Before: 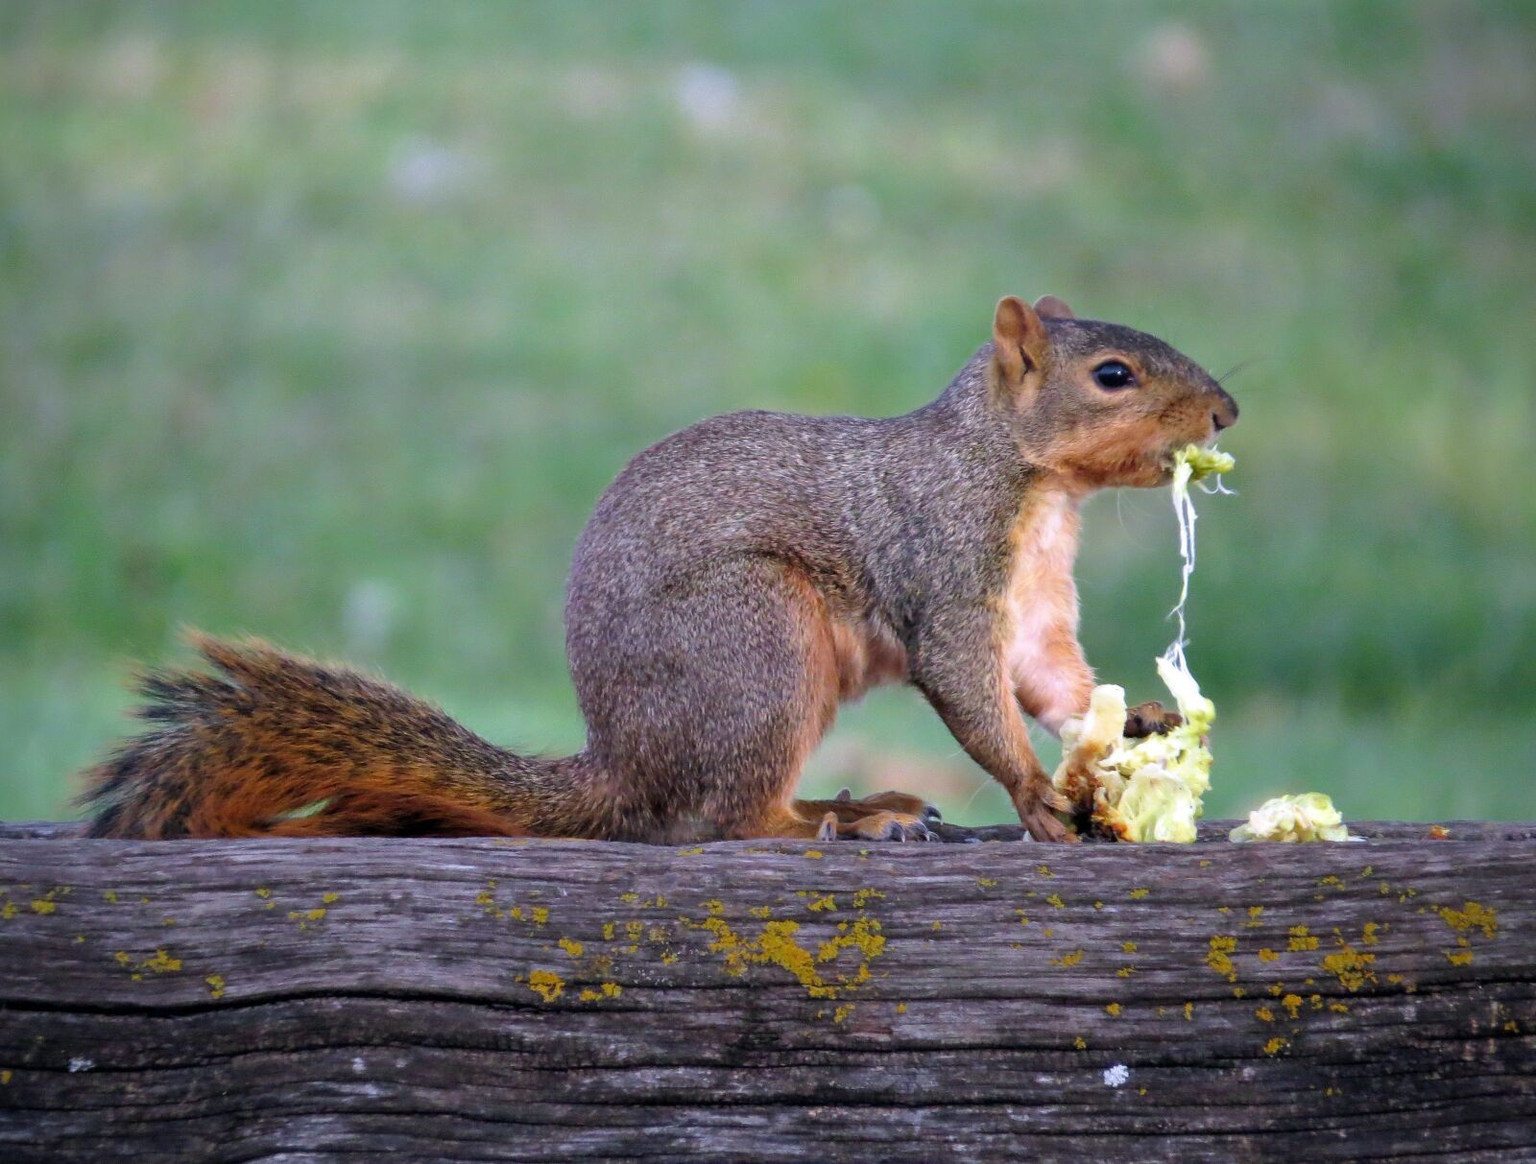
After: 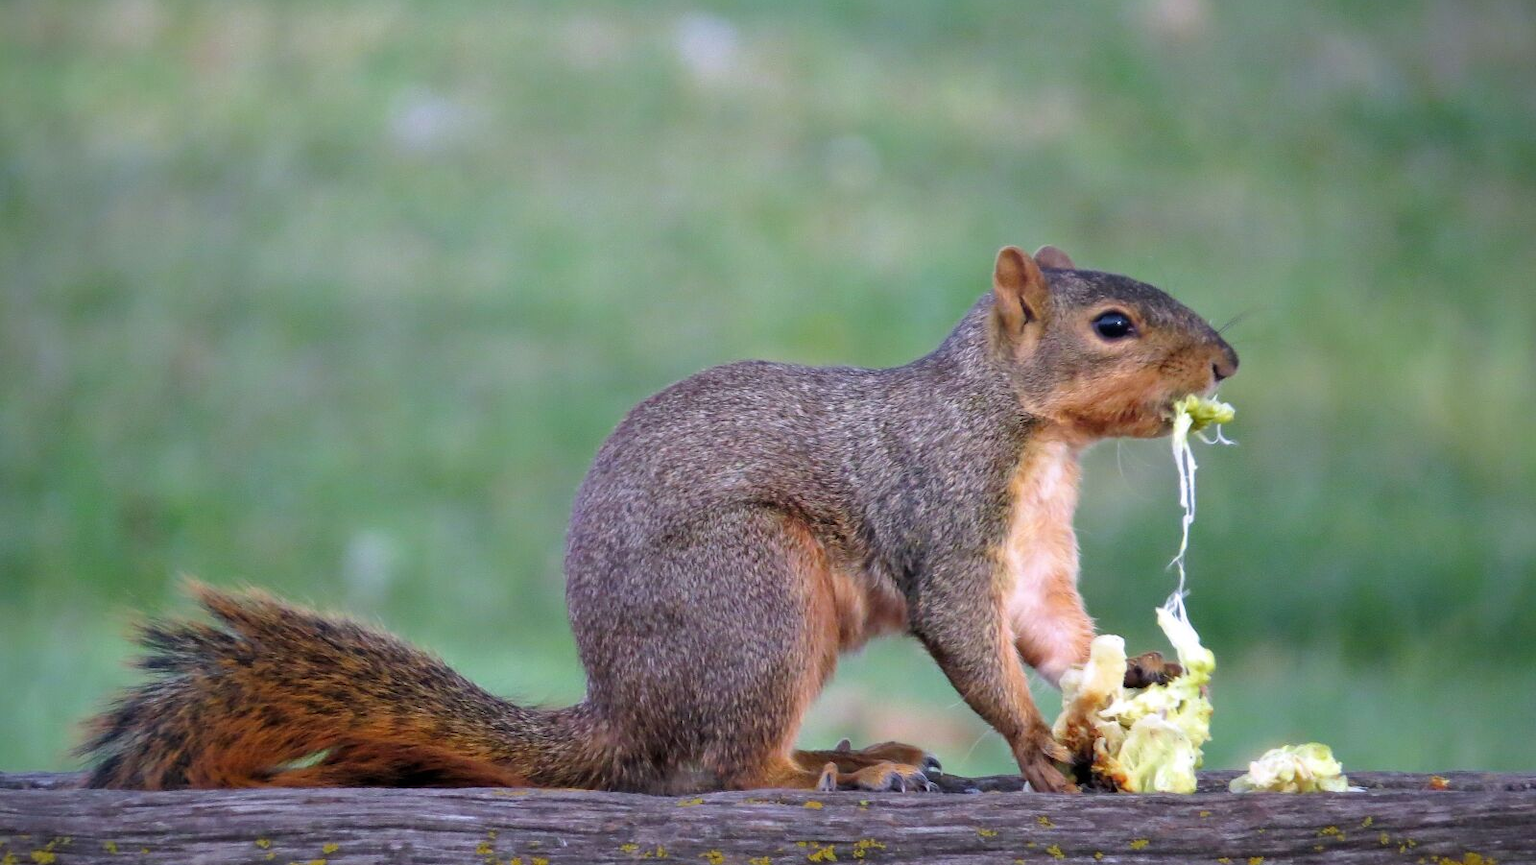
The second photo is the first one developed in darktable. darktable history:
crop: top 4.32%, bottom 21.255%
